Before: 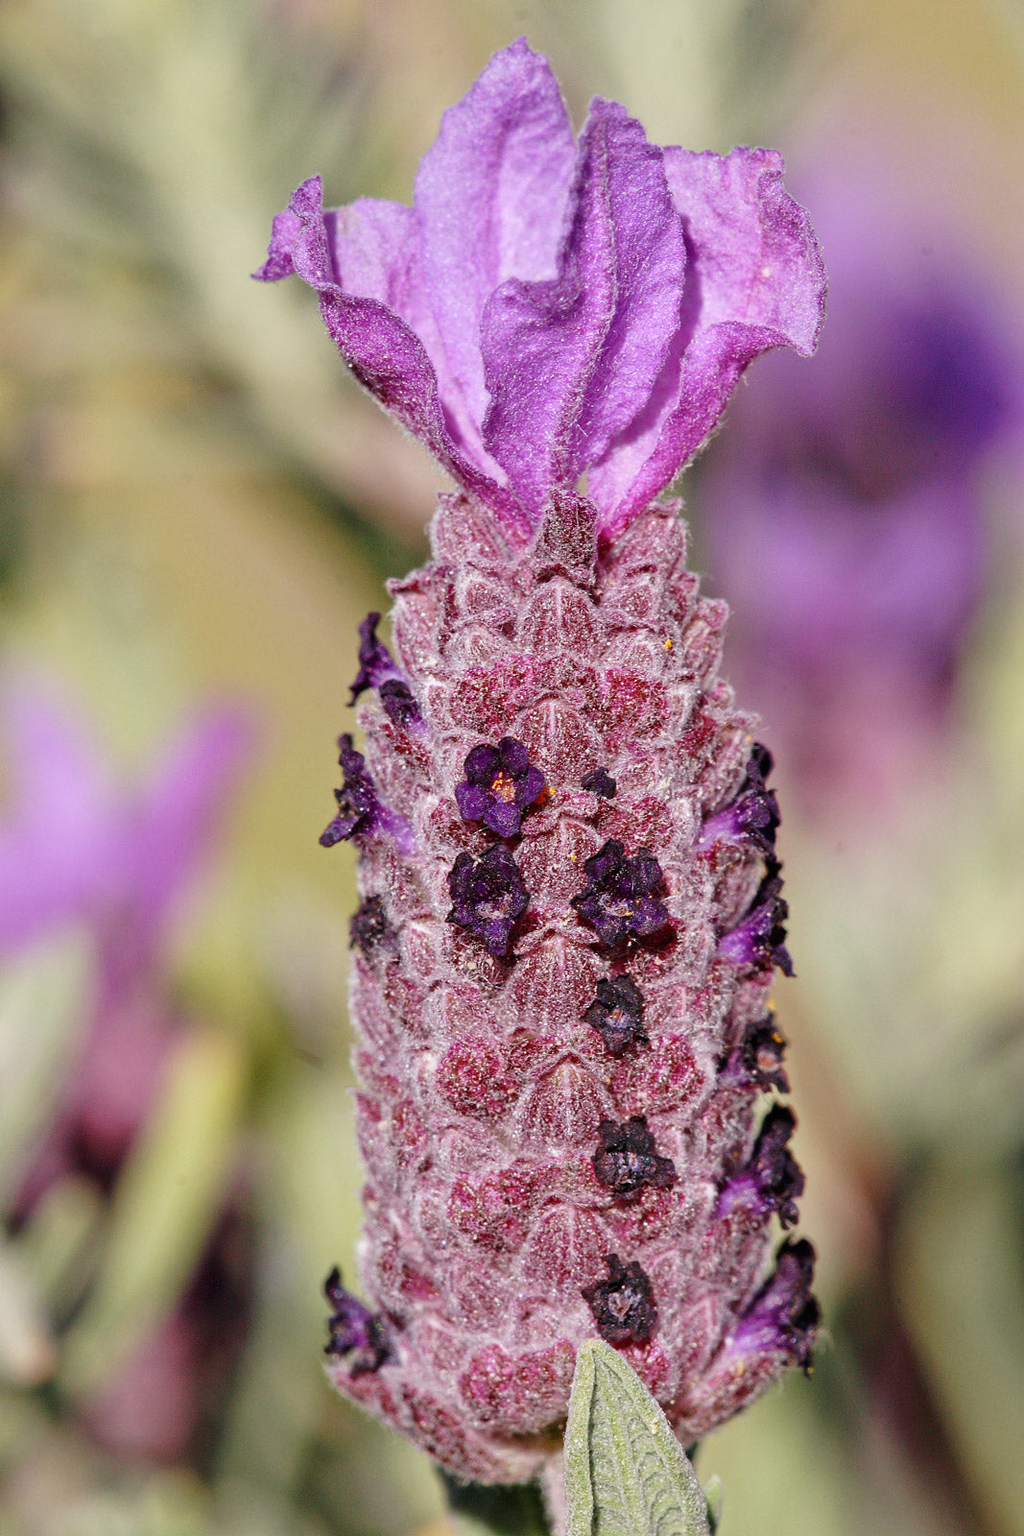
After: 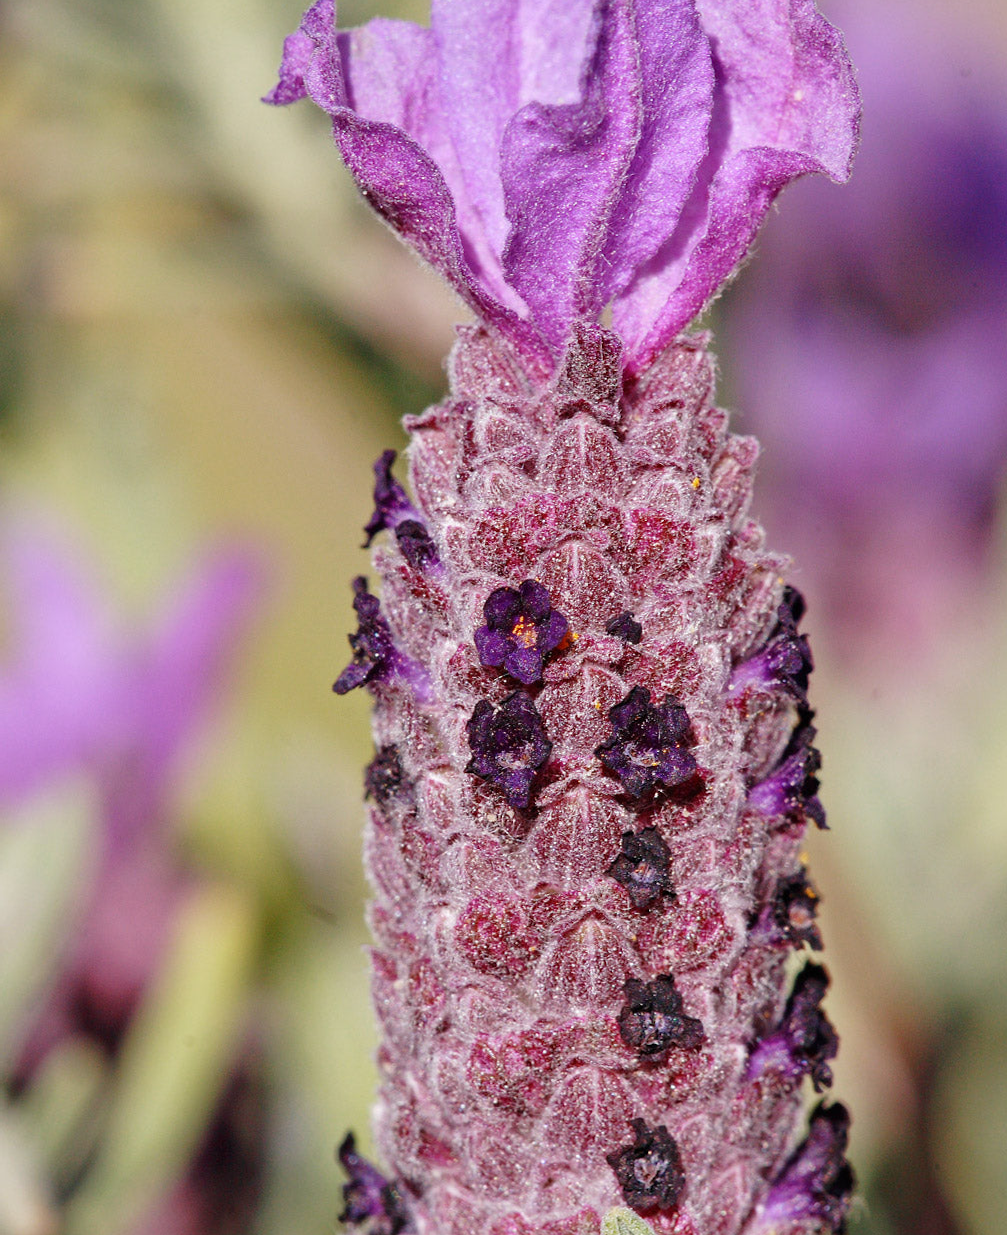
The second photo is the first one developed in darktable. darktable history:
crop and rotate: angle 0.037°, top 11.745%, right 5.525%, bottom 10.969%
